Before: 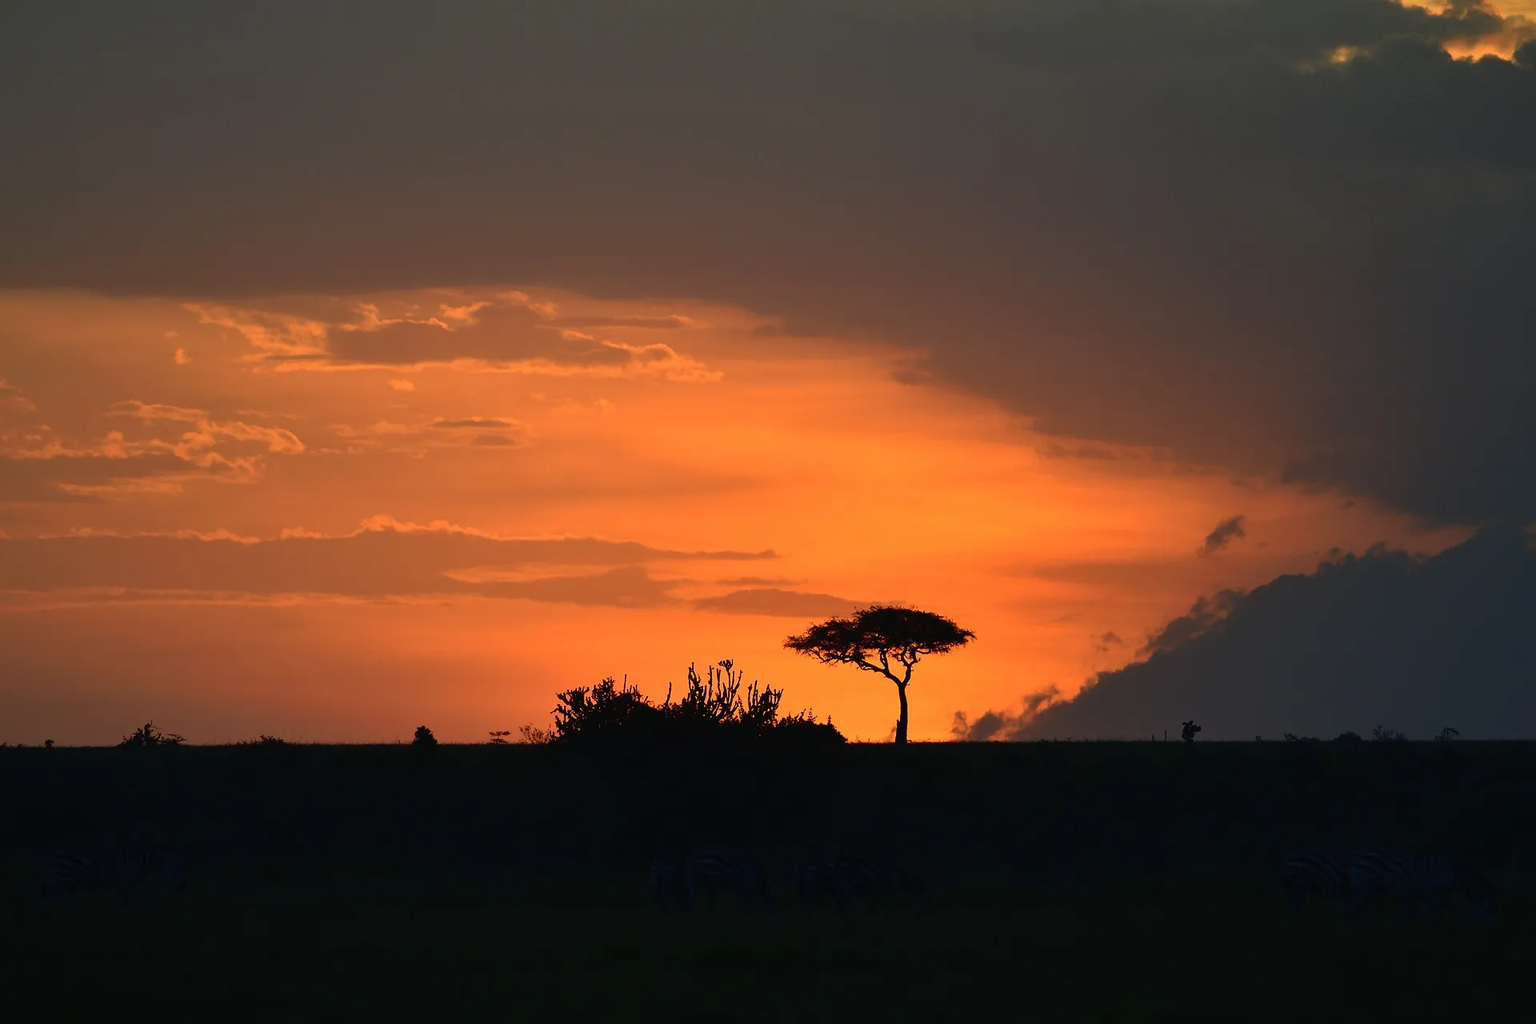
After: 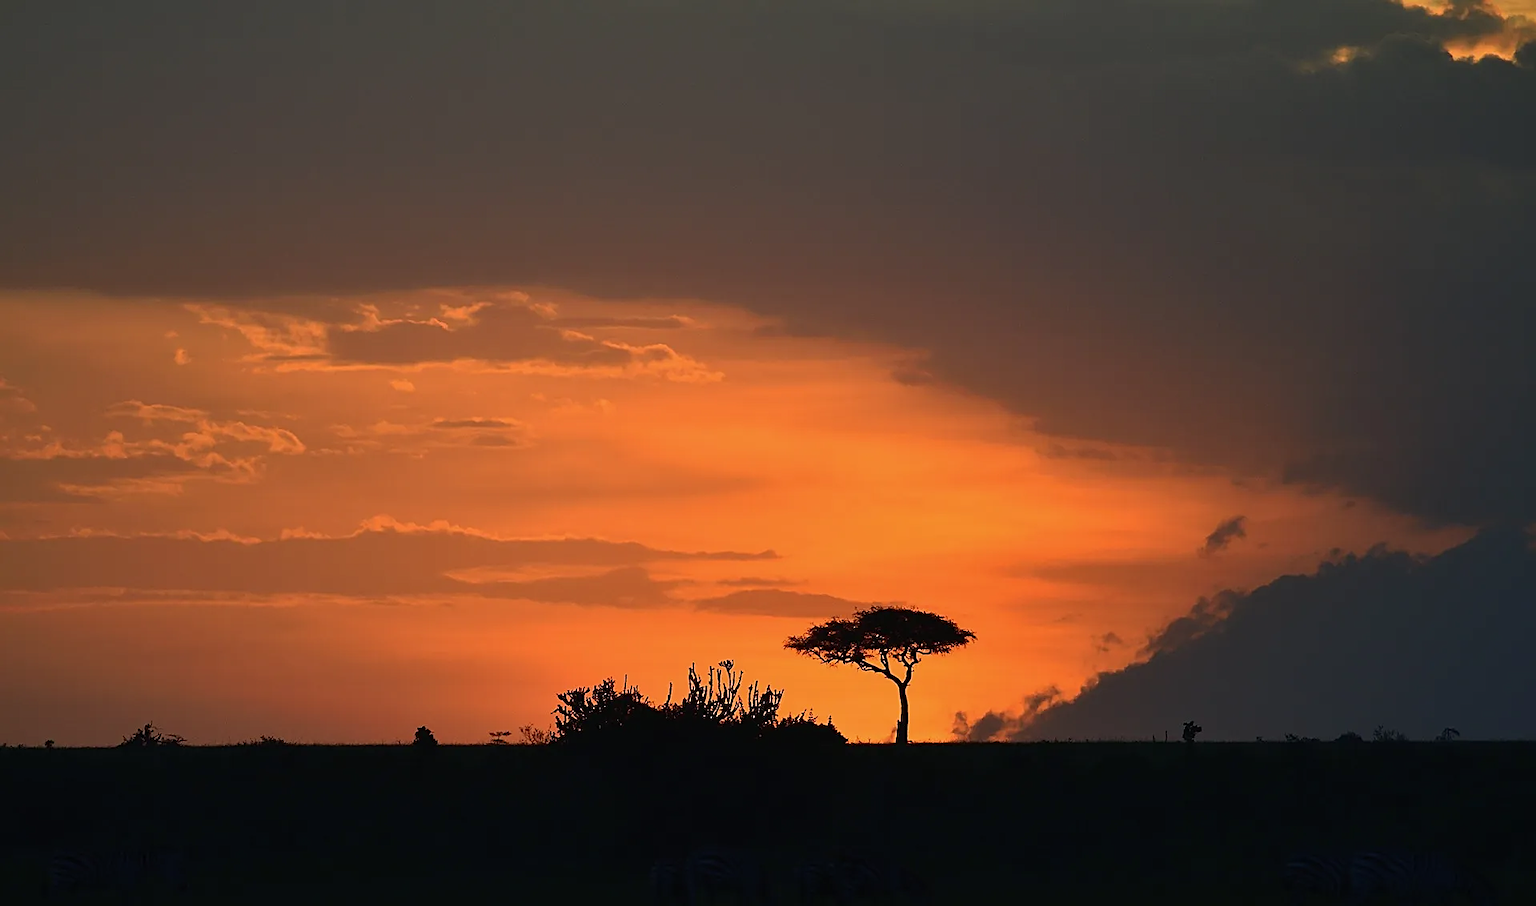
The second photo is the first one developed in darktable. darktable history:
exposure: exposure -0.114 EV, compensate highlight preservation false
sharpen: on, module defaults
crop and rotate: top 0%, bottom 11.551%
